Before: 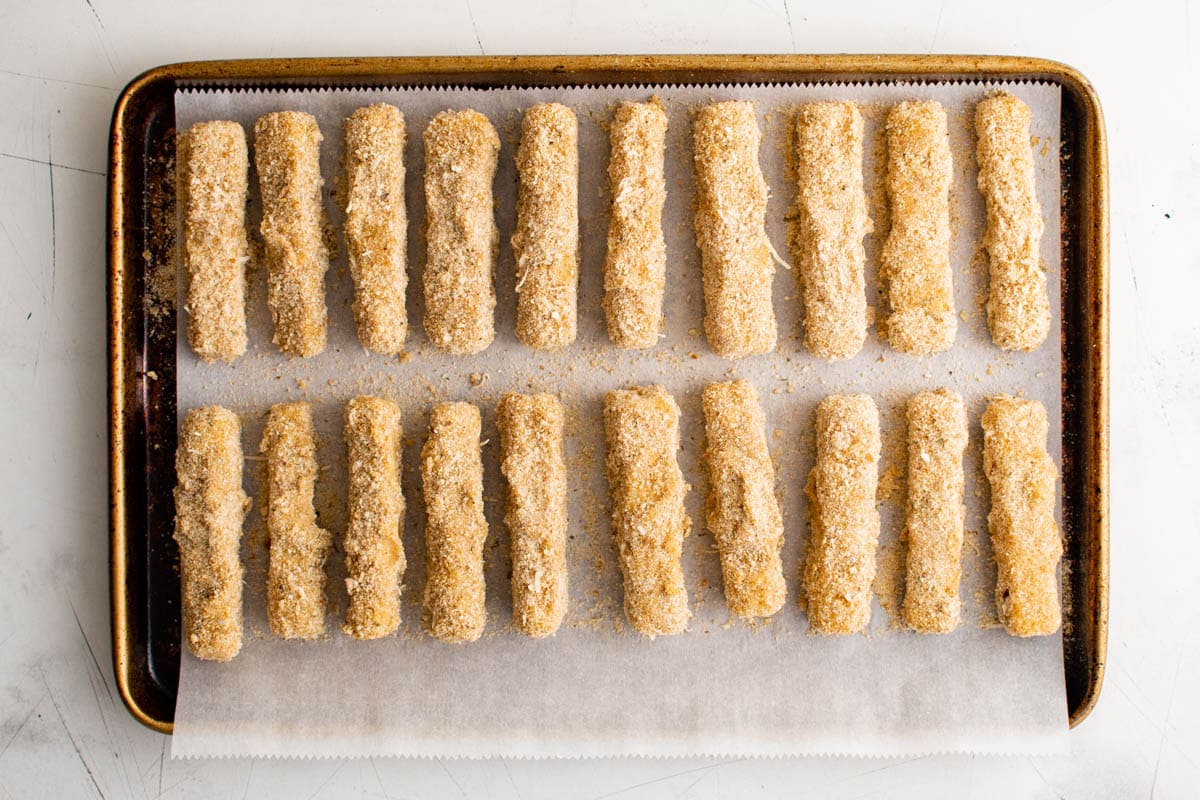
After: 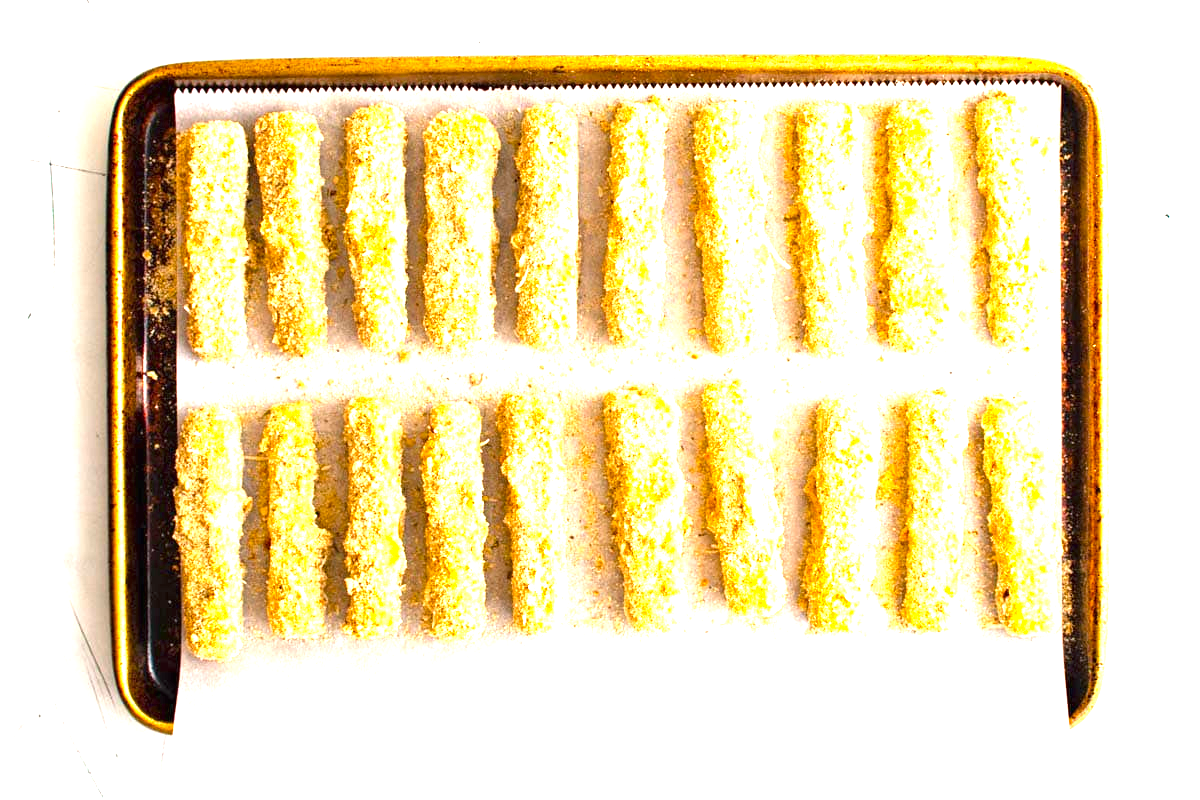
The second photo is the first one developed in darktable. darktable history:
white balance: emerald 1
exposure: black level correction 0, exposure 1.9 EV, compensate highlight preservation false
color balance rgb: perceptual saturation grading › global saturation 20%, global vibrance 20%
